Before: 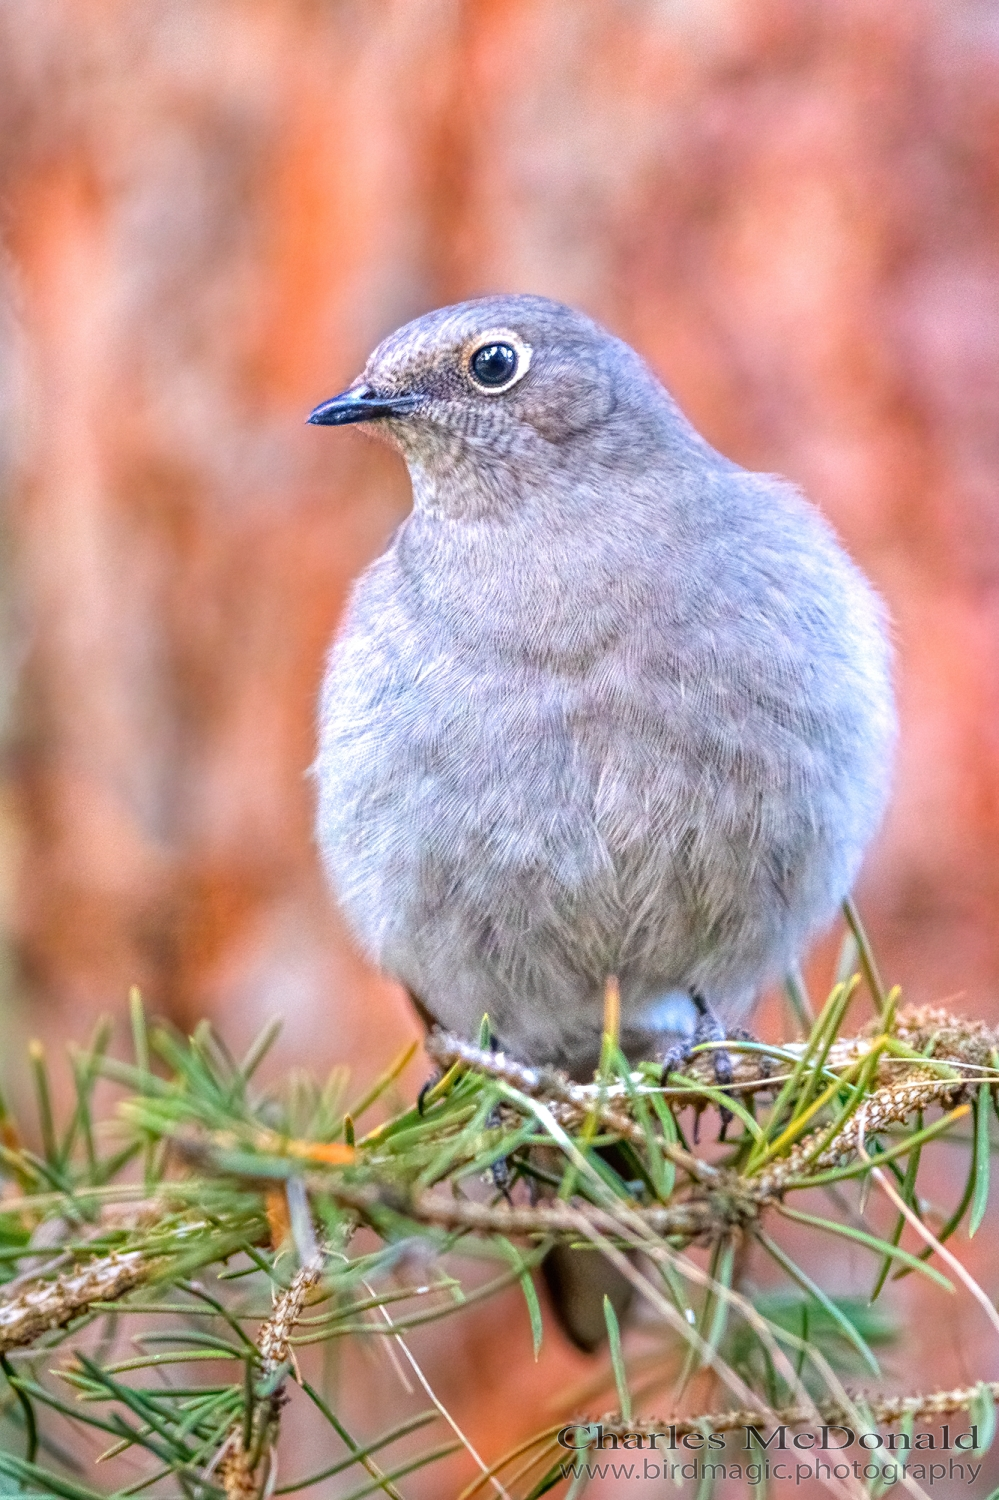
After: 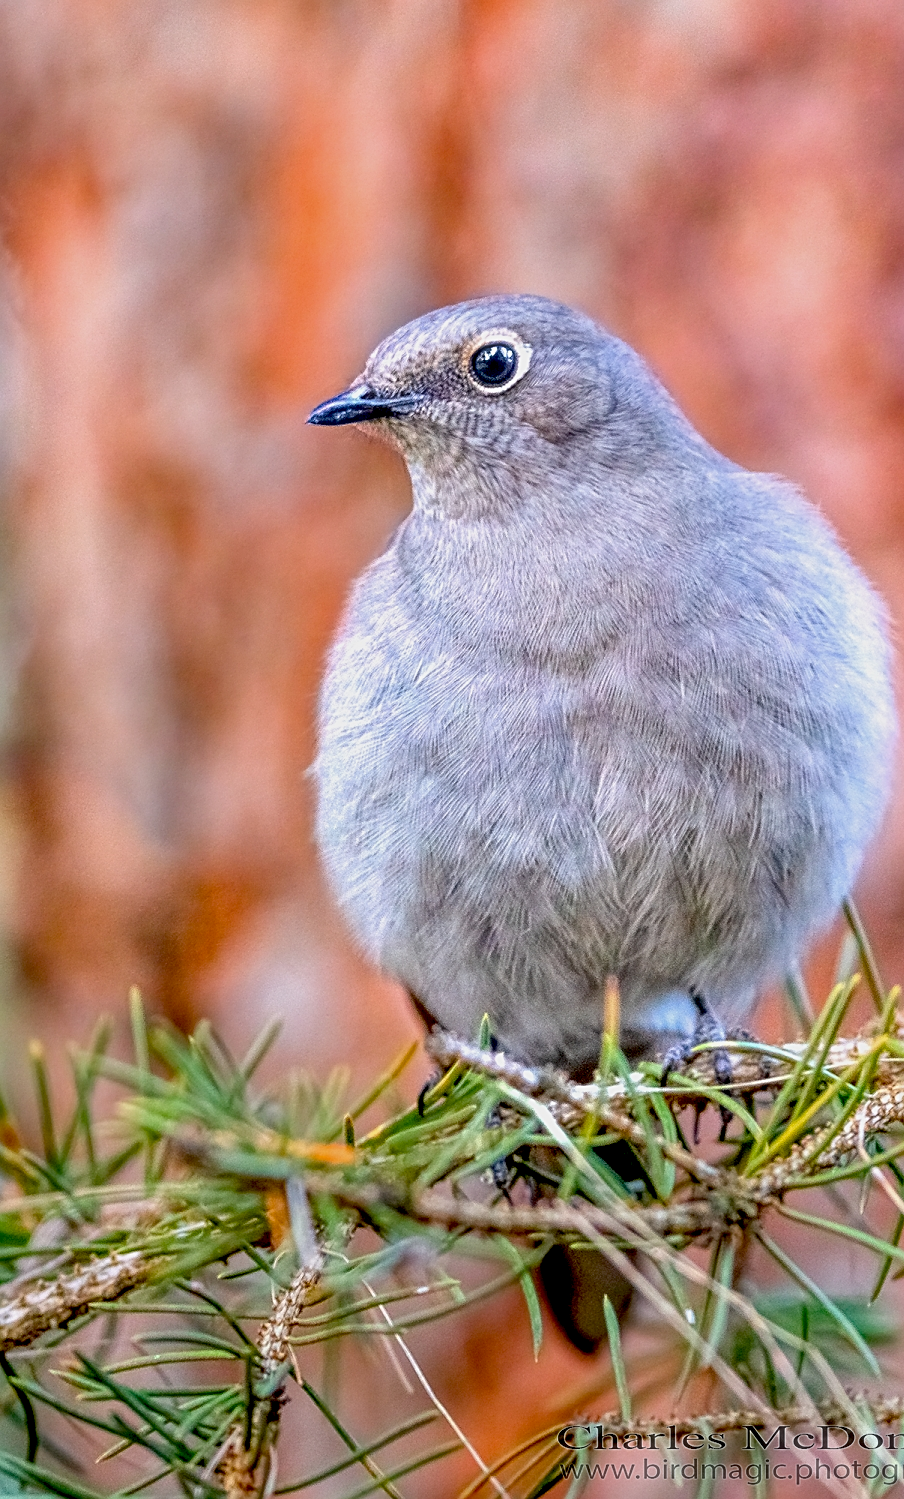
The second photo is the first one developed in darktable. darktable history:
crop: right 9.509%, bottom 0.031%
sharpen: on, module defaults
exposure: black level correction 0.046, exposure -0.228 EV, compensate highlight preservation false
haze removal: strength -0.1, adaptive false
